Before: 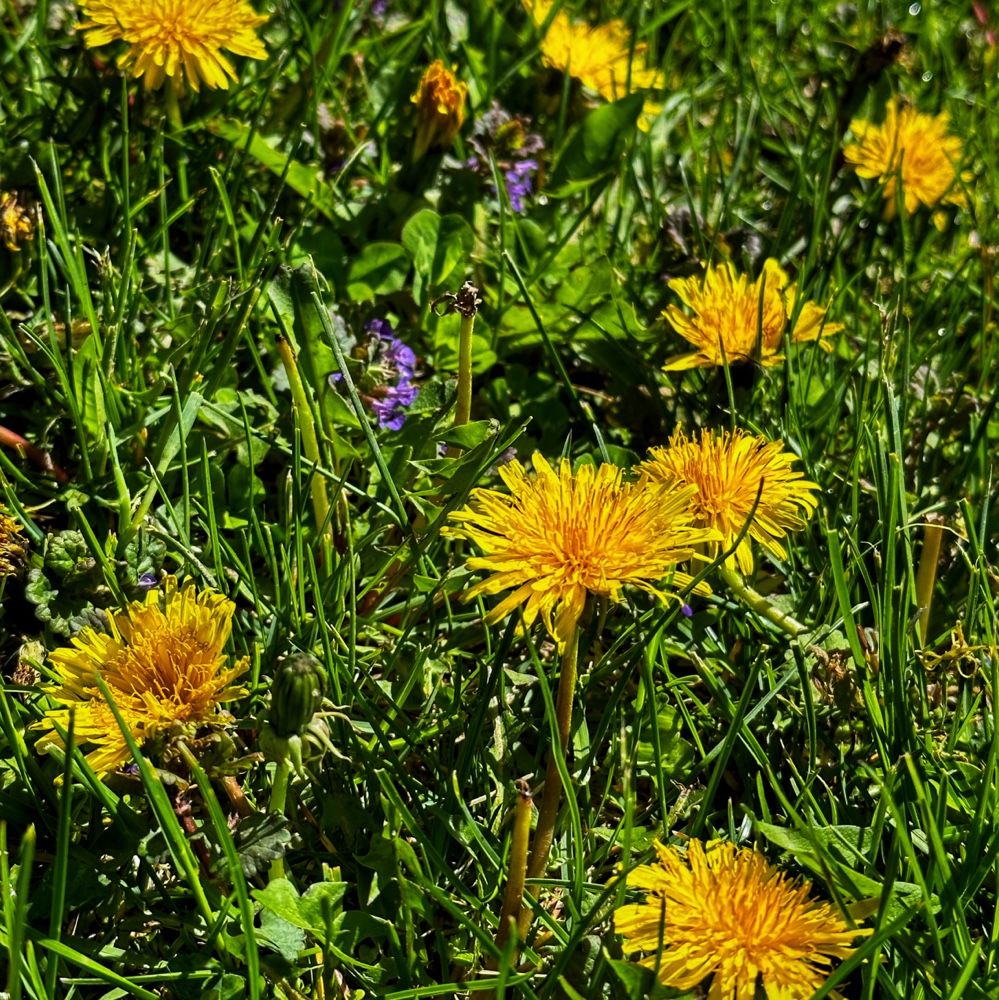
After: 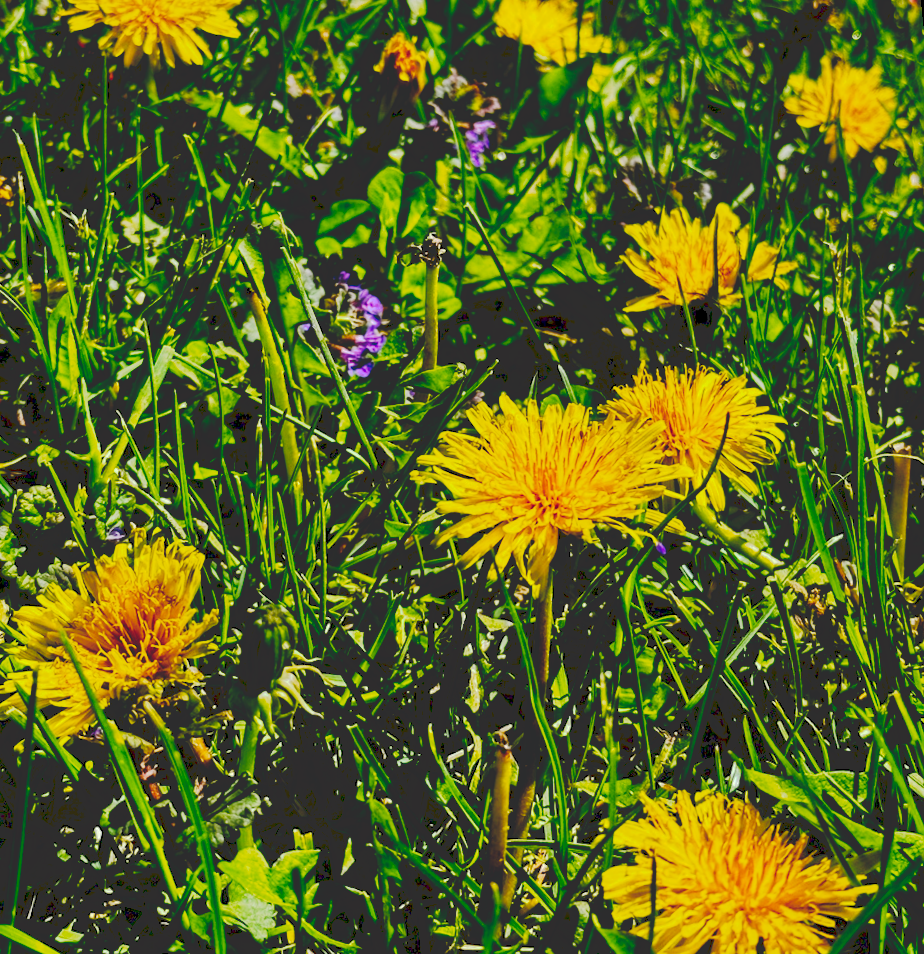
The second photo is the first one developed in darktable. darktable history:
rotate and perspective: rotation -1.68°, lens shift (vertical) -0.146, crop left 0.049, crop right 0.912, crop top 0.032, crop bottom 0.96
tone curve: curves: ch0 [(0, 0) (0.003, 0.185) (0.011, 0.185) (0.025, 0.187) (0.044, 0.185) (0.069, 0.185) (0.1, 0.18) (0.136, 0.18) (0.177, 0.179) (0.224, 0.202) (0.277, 0.252) (0.335, 0.343) (0.399, 0.452) (0.468, 0.553) (0.543, 0.643) (0.623, 0.717) (0.709, 0.778) (0.801, 0.82) (0.898, 0.856) (1, 1)], preserve colors none
color balance rgb: perceptual saturation grading › global saturation 25%, global vibrance 10%
